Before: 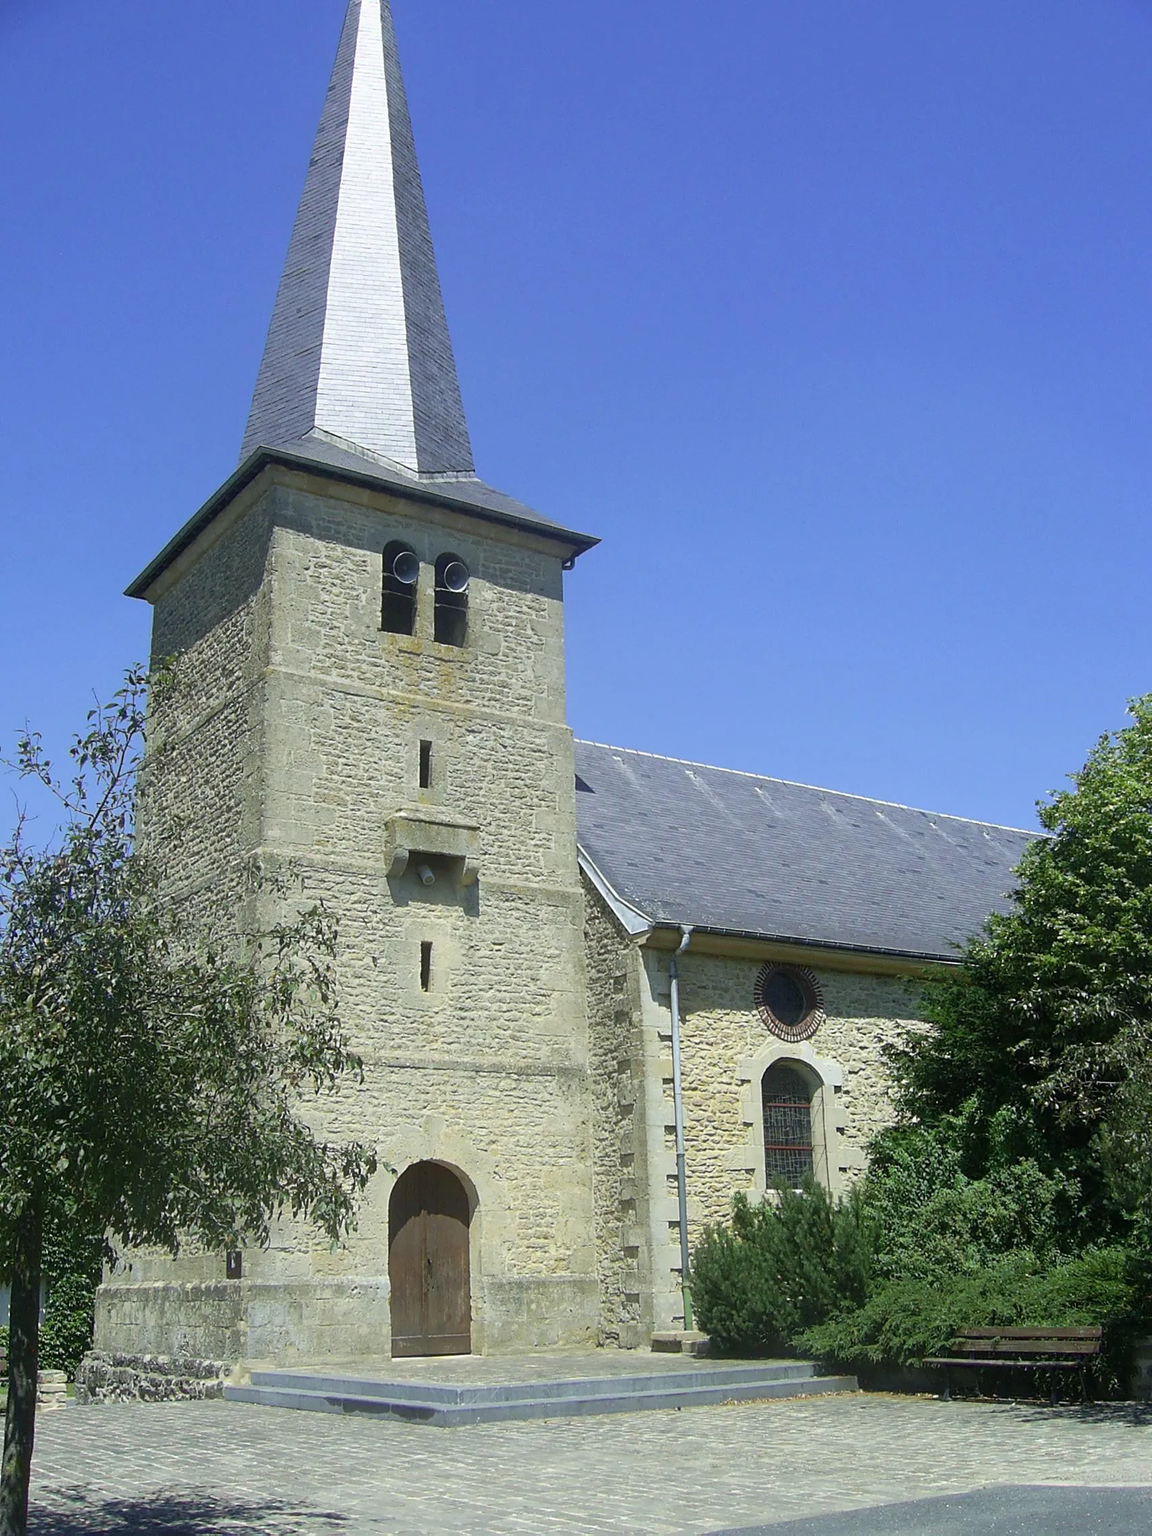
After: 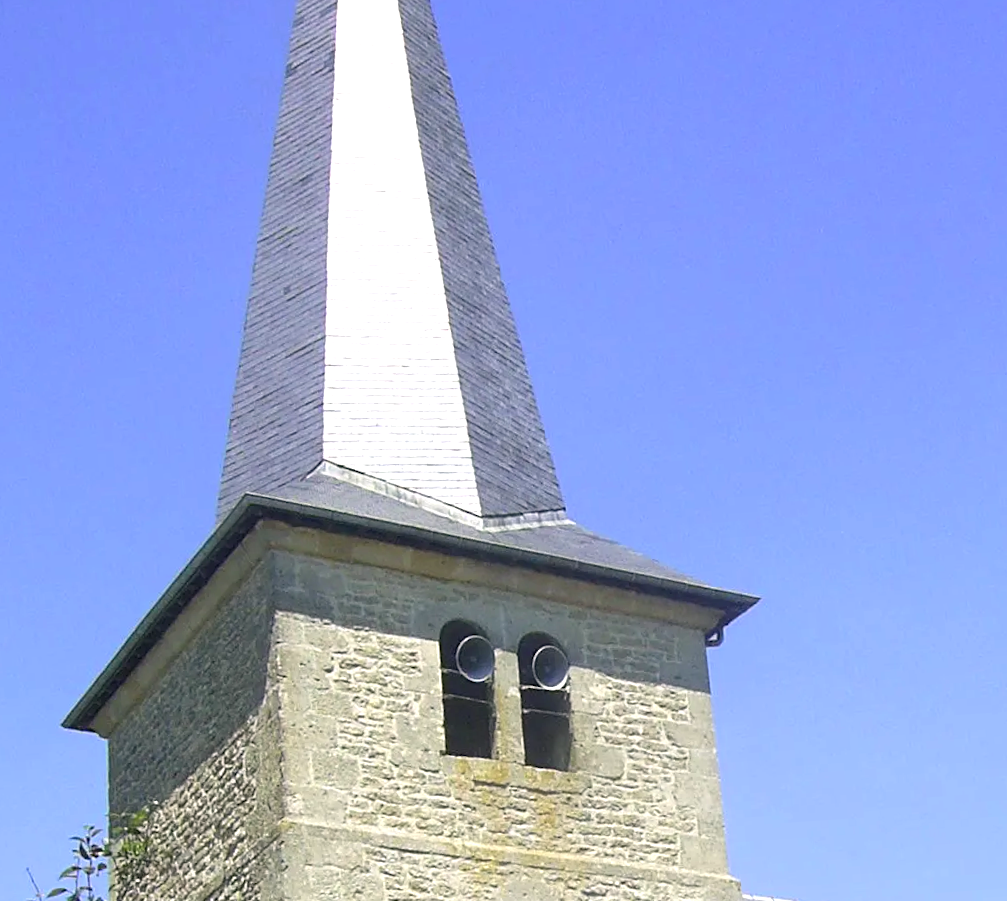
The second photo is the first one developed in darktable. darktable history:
color correction: highlights a* 5.59, highlights b* 5.24, saturation 0.68
rotate and perspective: rotation -4.2°, shear 0.006, automatic cropping off
exposure: black level correction 0, exposure 0.7 EV, compensate exposure bias true, compensate highlight preservation false
crop: left 10.121%, top 10.631%, right 36.218%, bottom 51.526%
color balance: output saturation 98.5%
contrast brightness saturation: saturation 0.5
